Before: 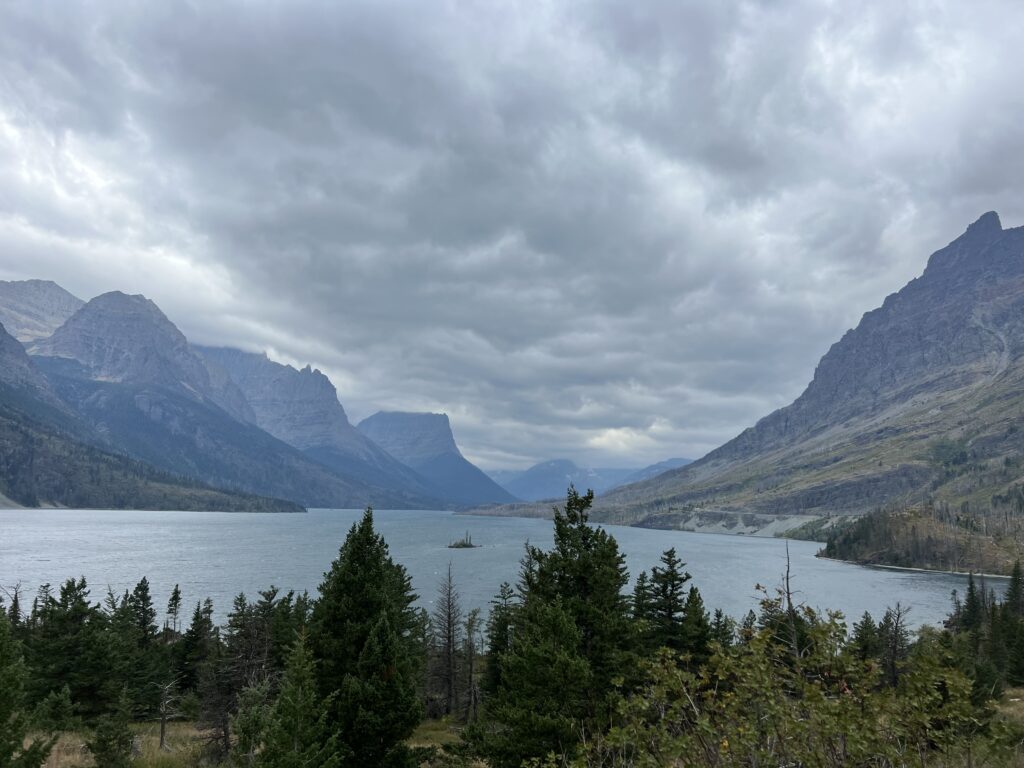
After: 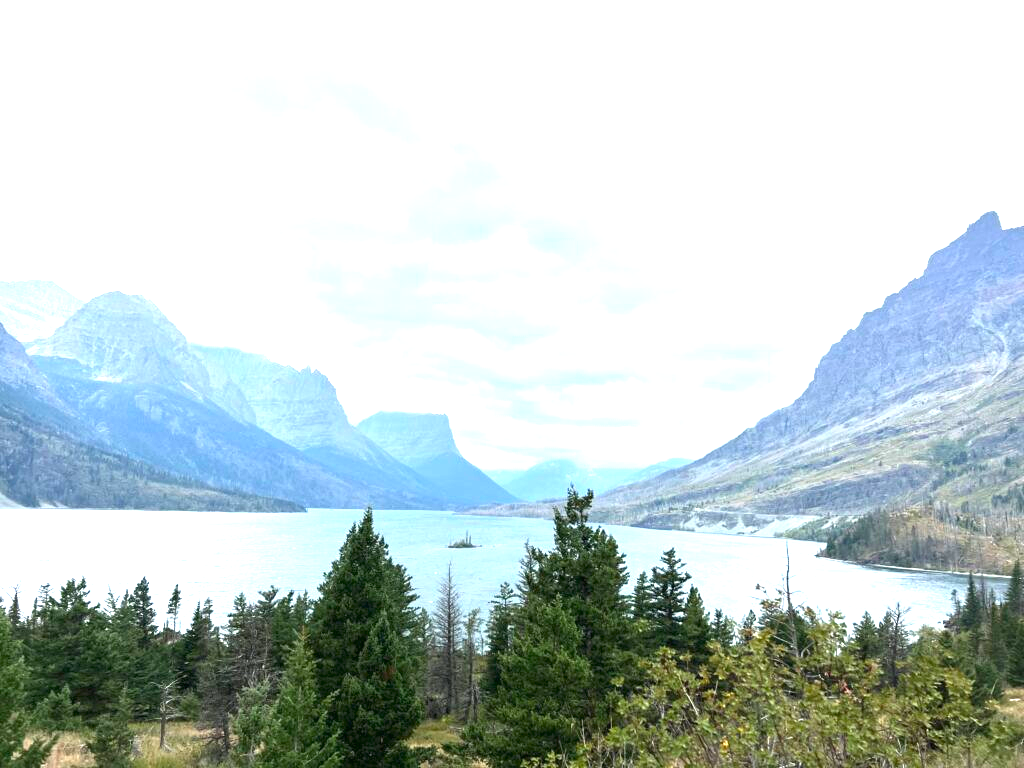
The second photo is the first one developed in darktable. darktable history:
exposure: black level correction 0, exposure 1.995 EV, compensate highlight preservation false
